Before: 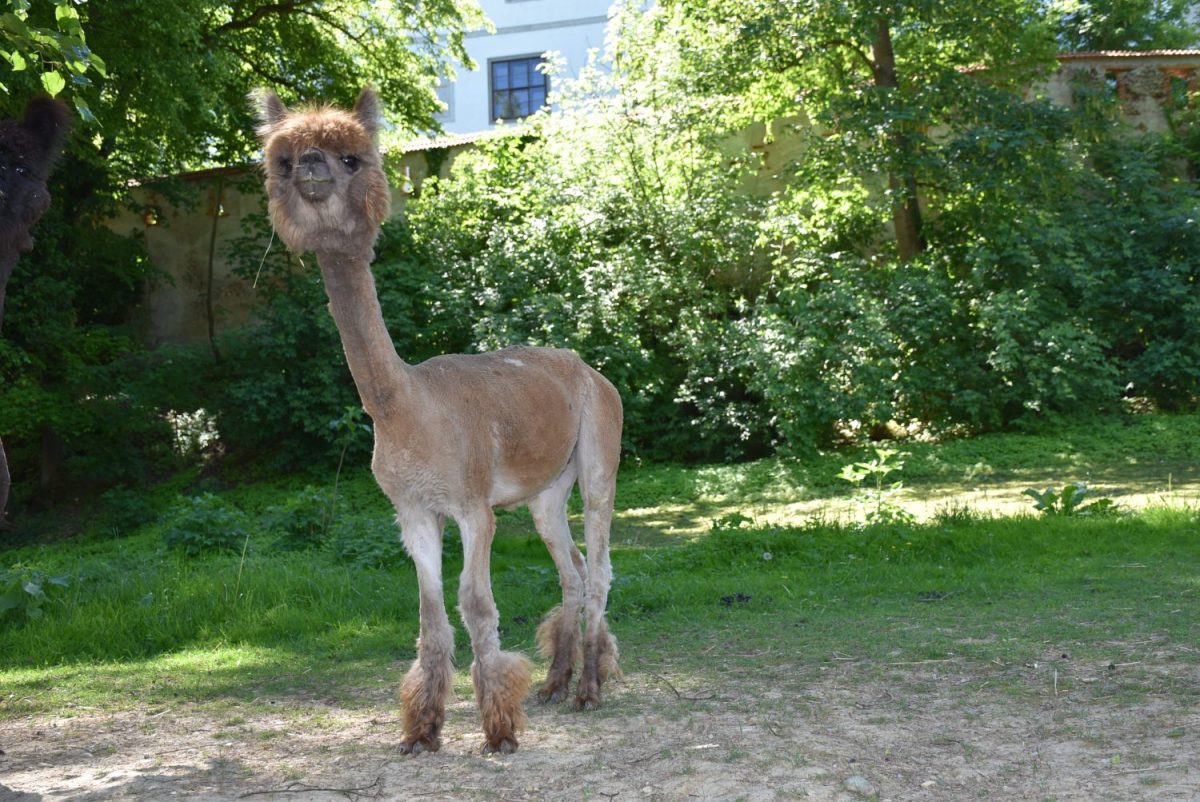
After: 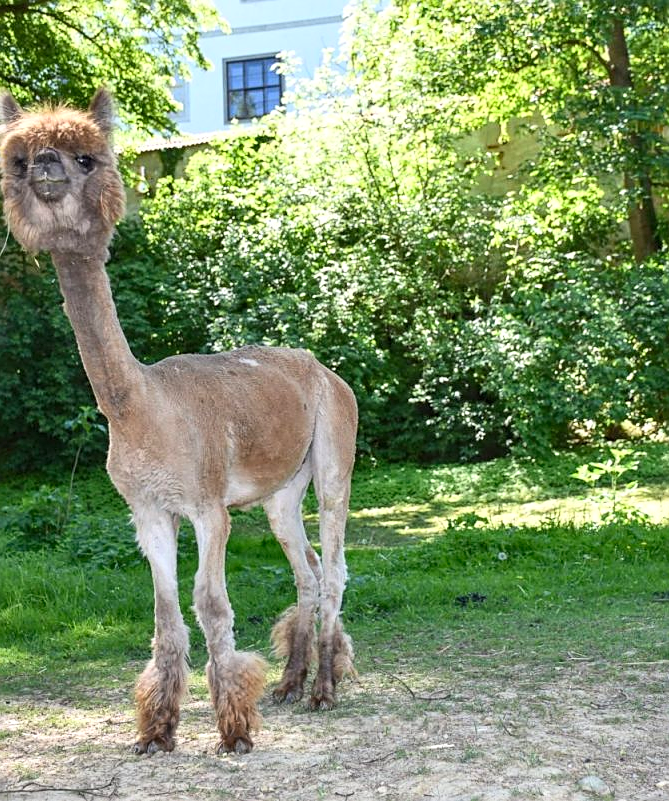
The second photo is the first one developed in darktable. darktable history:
local contrast: on, module defaults
contrast brightness saturation: contrast 0.196, brightness 0.164, saturation 0.217
sharpen: on, module defaults
crop: left 22.103%, right 22.122%, bottom 0.007%
